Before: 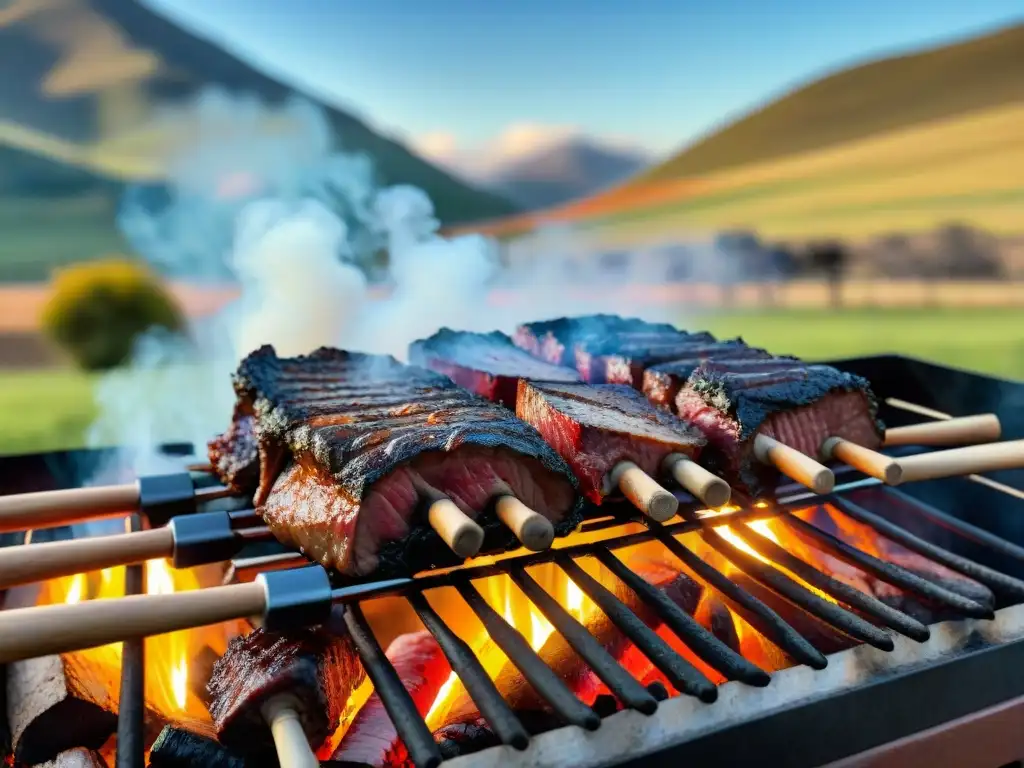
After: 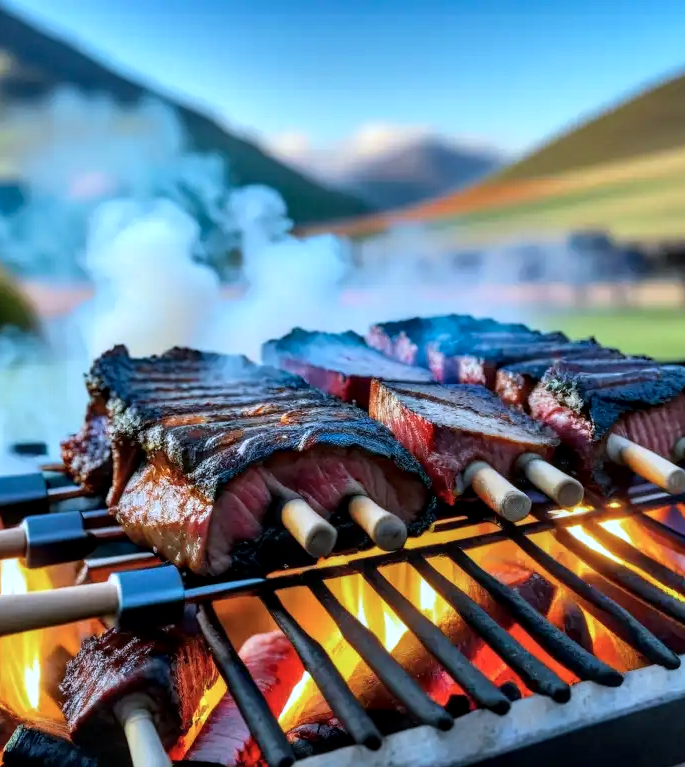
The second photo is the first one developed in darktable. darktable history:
local contrast: detail 130%
crop and rotate: left 14.446%, right 18.636%
color calibration: x 0.38, y 0.389, temperature 4085.51 K
